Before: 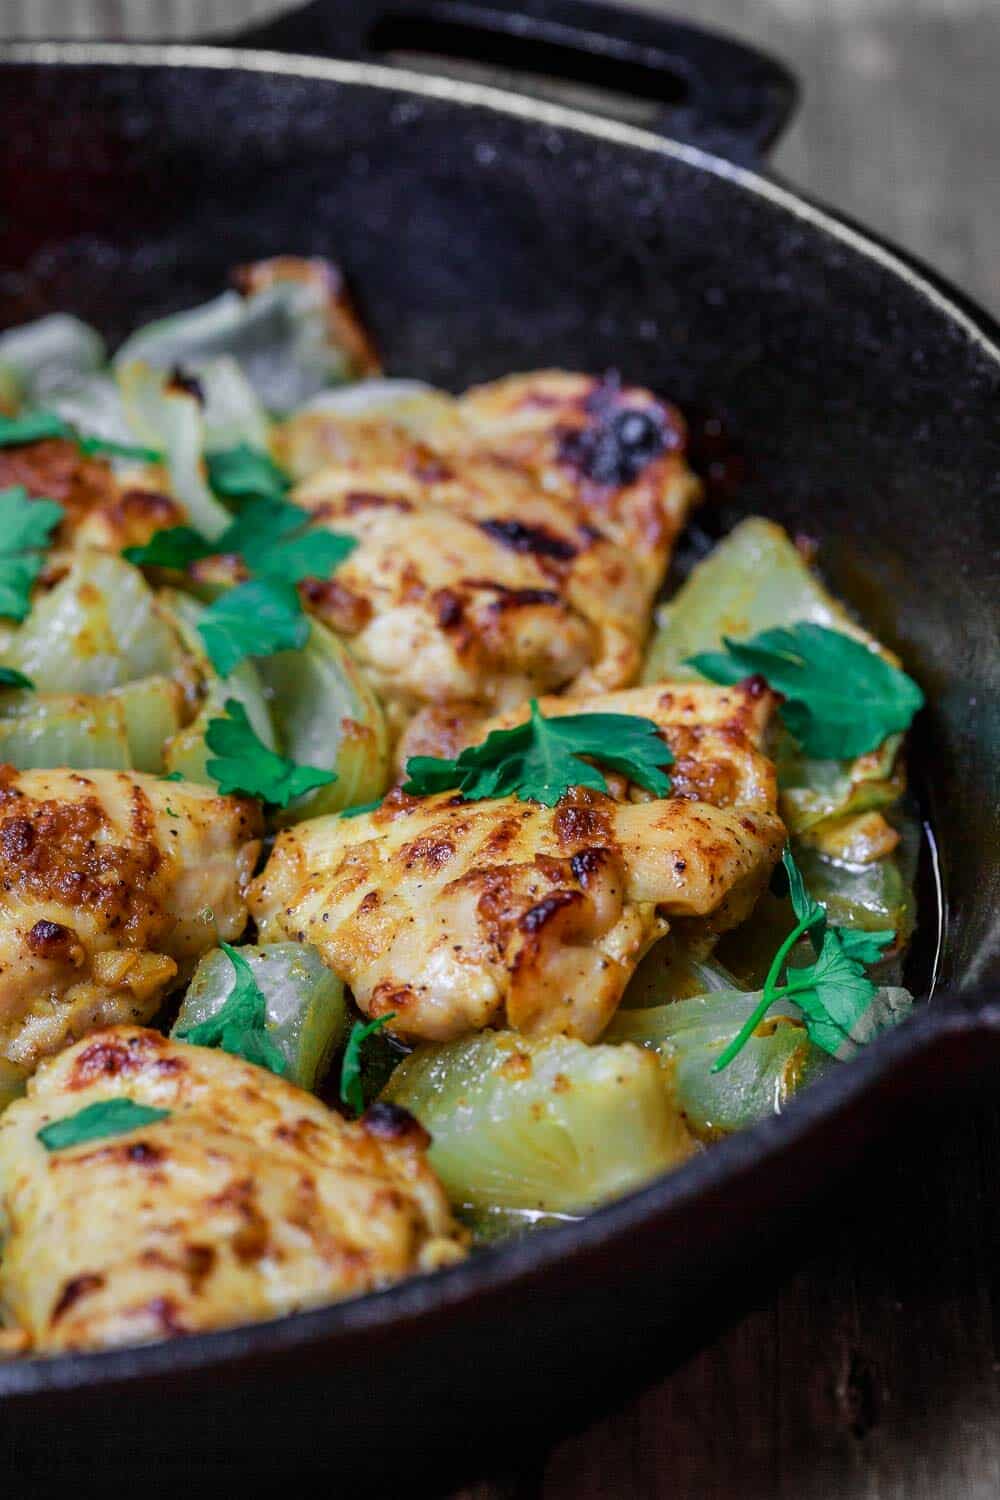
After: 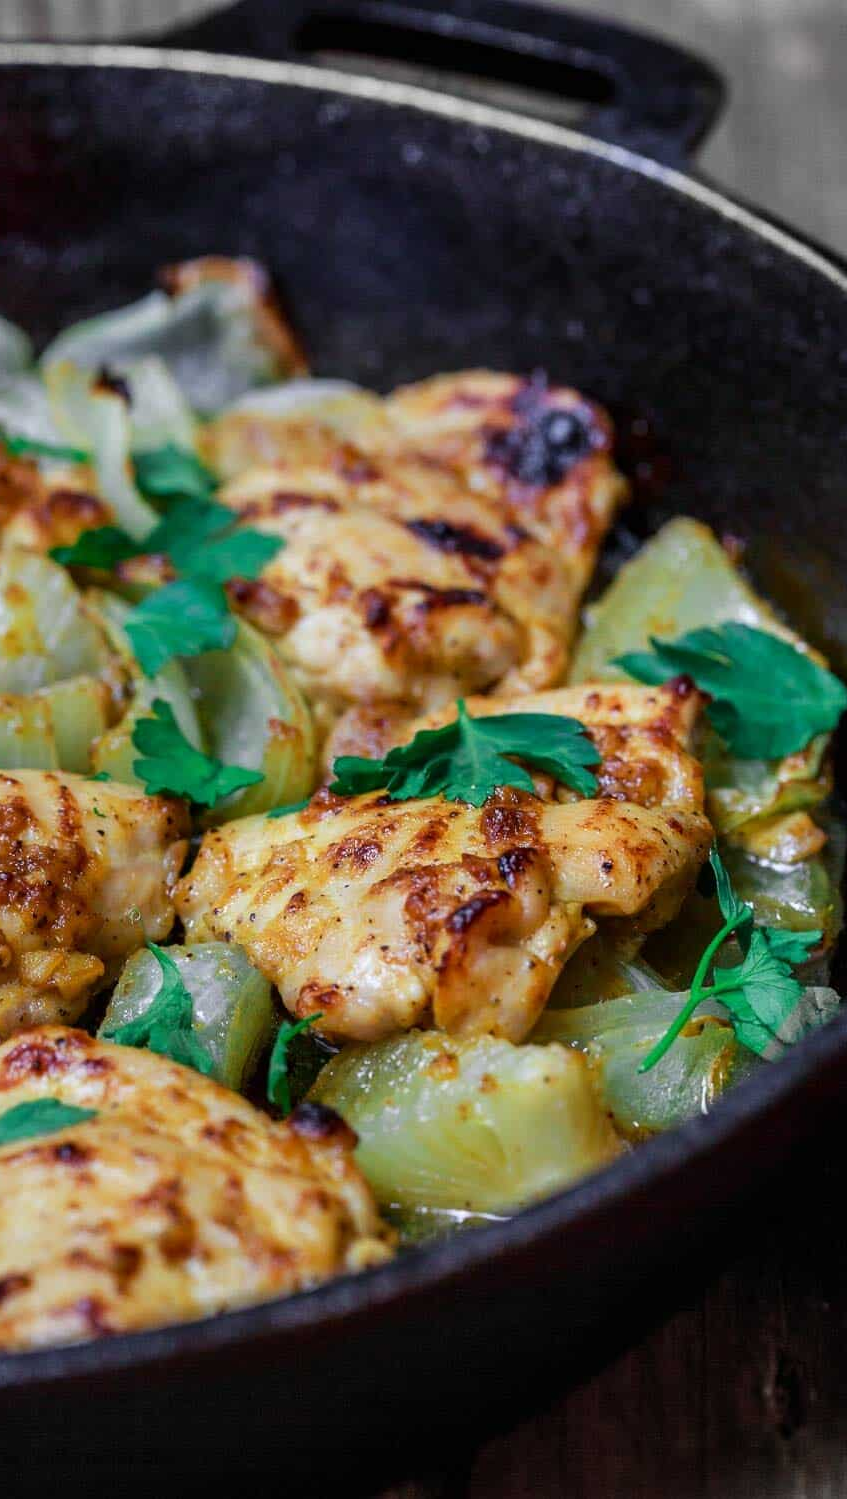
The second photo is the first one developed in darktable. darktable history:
crop: left 7.374%, right 7.872%
